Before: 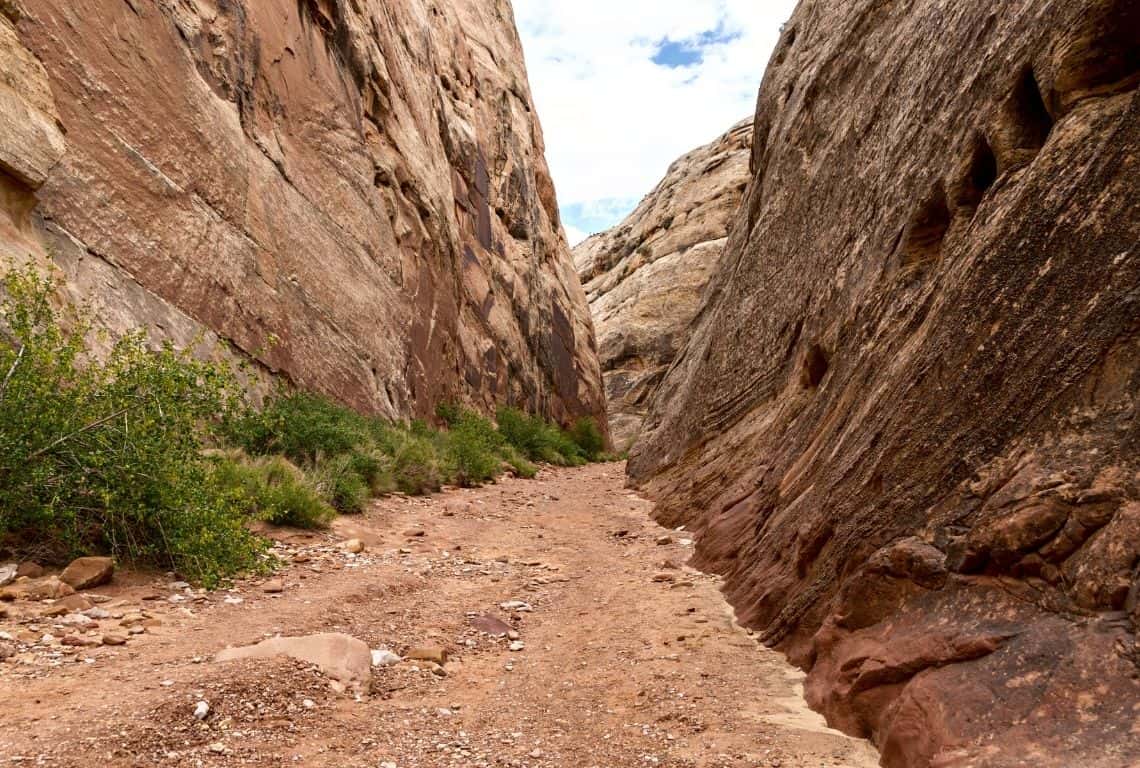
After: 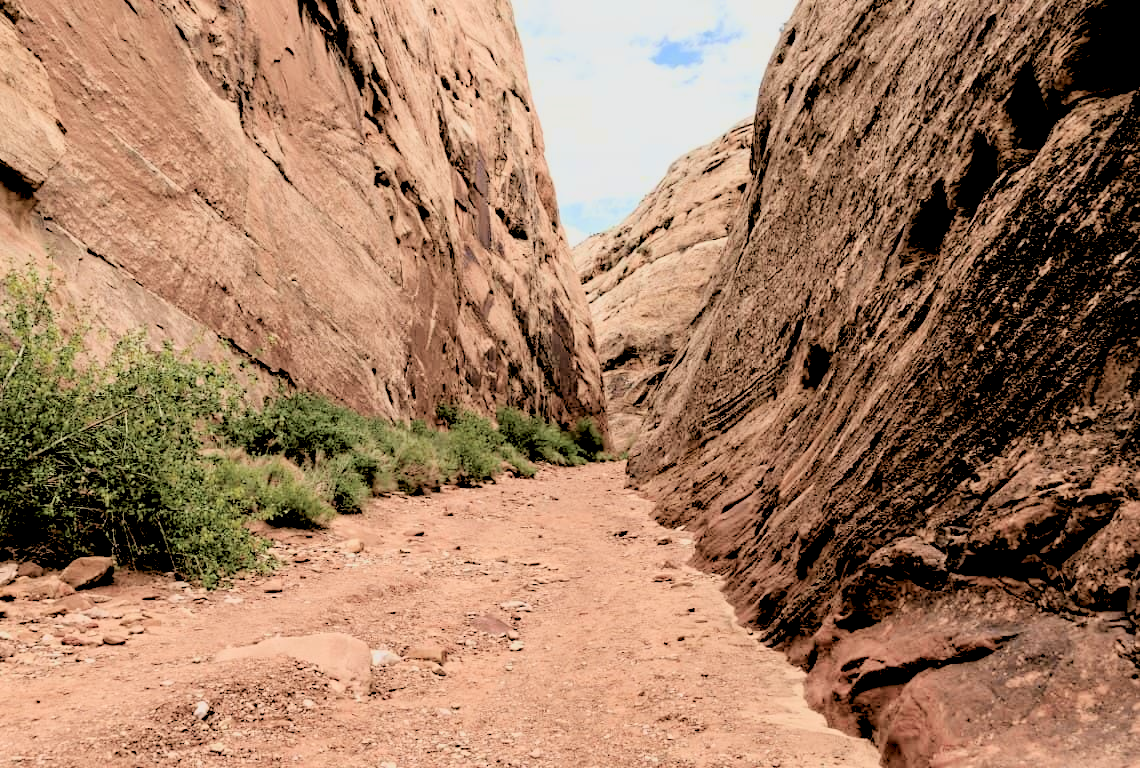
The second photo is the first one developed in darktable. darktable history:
rgb levels: levels [[0.027, 0.429, 0.996], [0, 0.5, 1], [0, 0.5, 1]]
tone curve: curves: ch0 [(0, 0) (0.049, 0.01) (0.154, 0.081) (0.491, 0.519) (0.748, 0.765) (1, 0.919)]; ch1 [(0, 0) (0.172, 0.123) (0.317, 0.272) (0.401, 0.422) (0.499, 0.497) (0.531, 0.54) (0.615, 0.603) (0.741, 0.783) (1, 1)]; ch2 [(0, 0) (0.411, 0.424) (0.483, 0.478) (0.544, 0.56) (0.686, 0.638) (1, 1)], color space Lab, independent channels, preserve colors none
